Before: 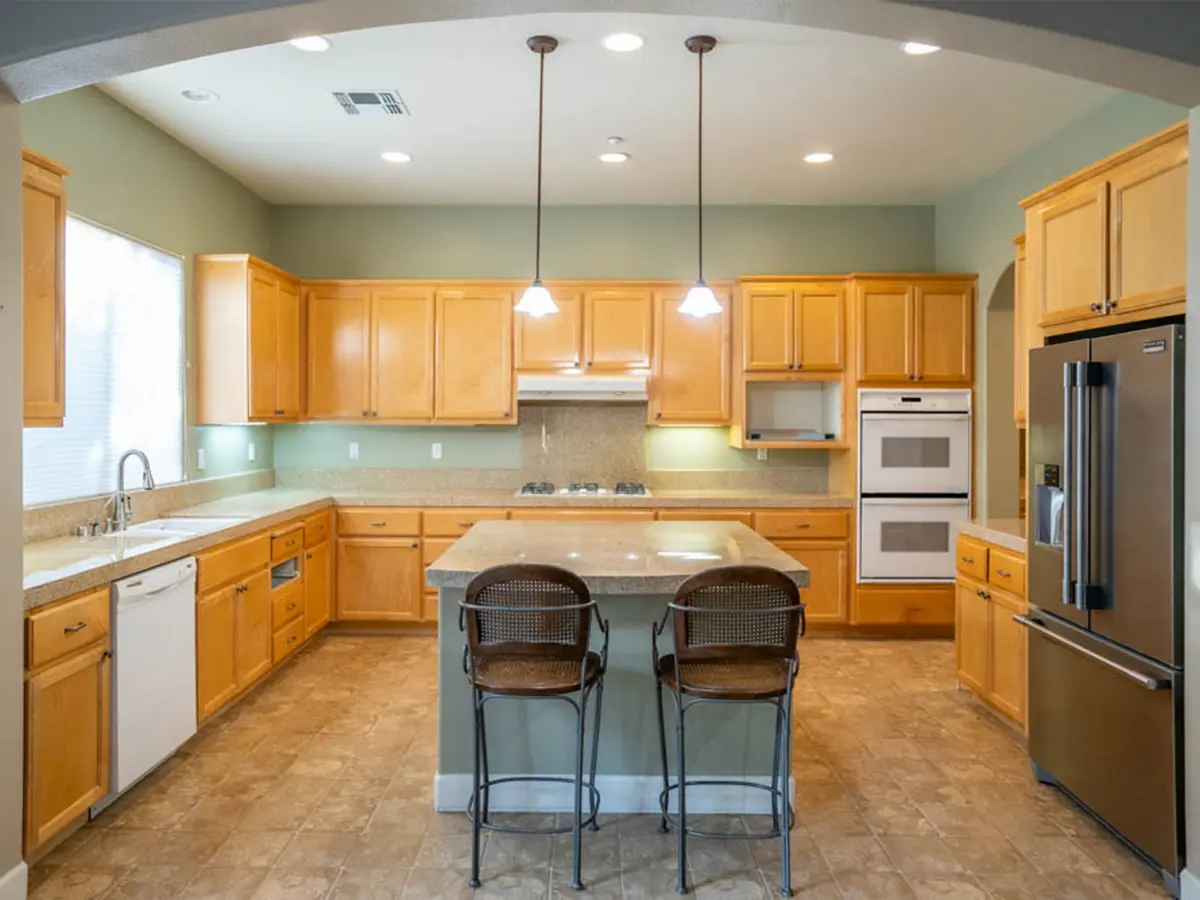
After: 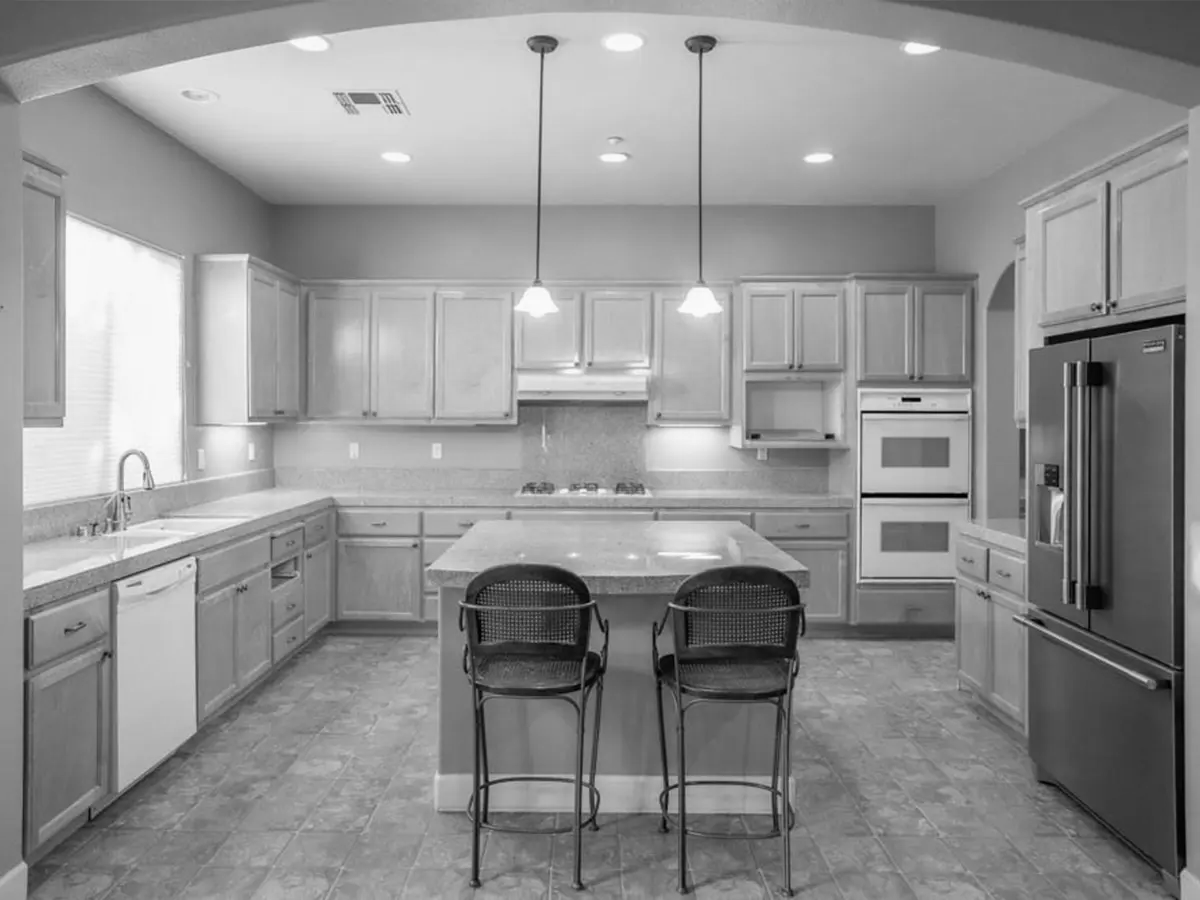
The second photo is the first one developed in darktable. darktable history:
color zones: curves: ch1 [(0, 0.34) (0.143, 0.164) (0.286, 0.152) (0.429, 0.176) (0.571, 0.173) (0.714, 0.188) (0.857, 0.199) (1, 0.34)]
monochrome: a 32, b 64, size 2.3
